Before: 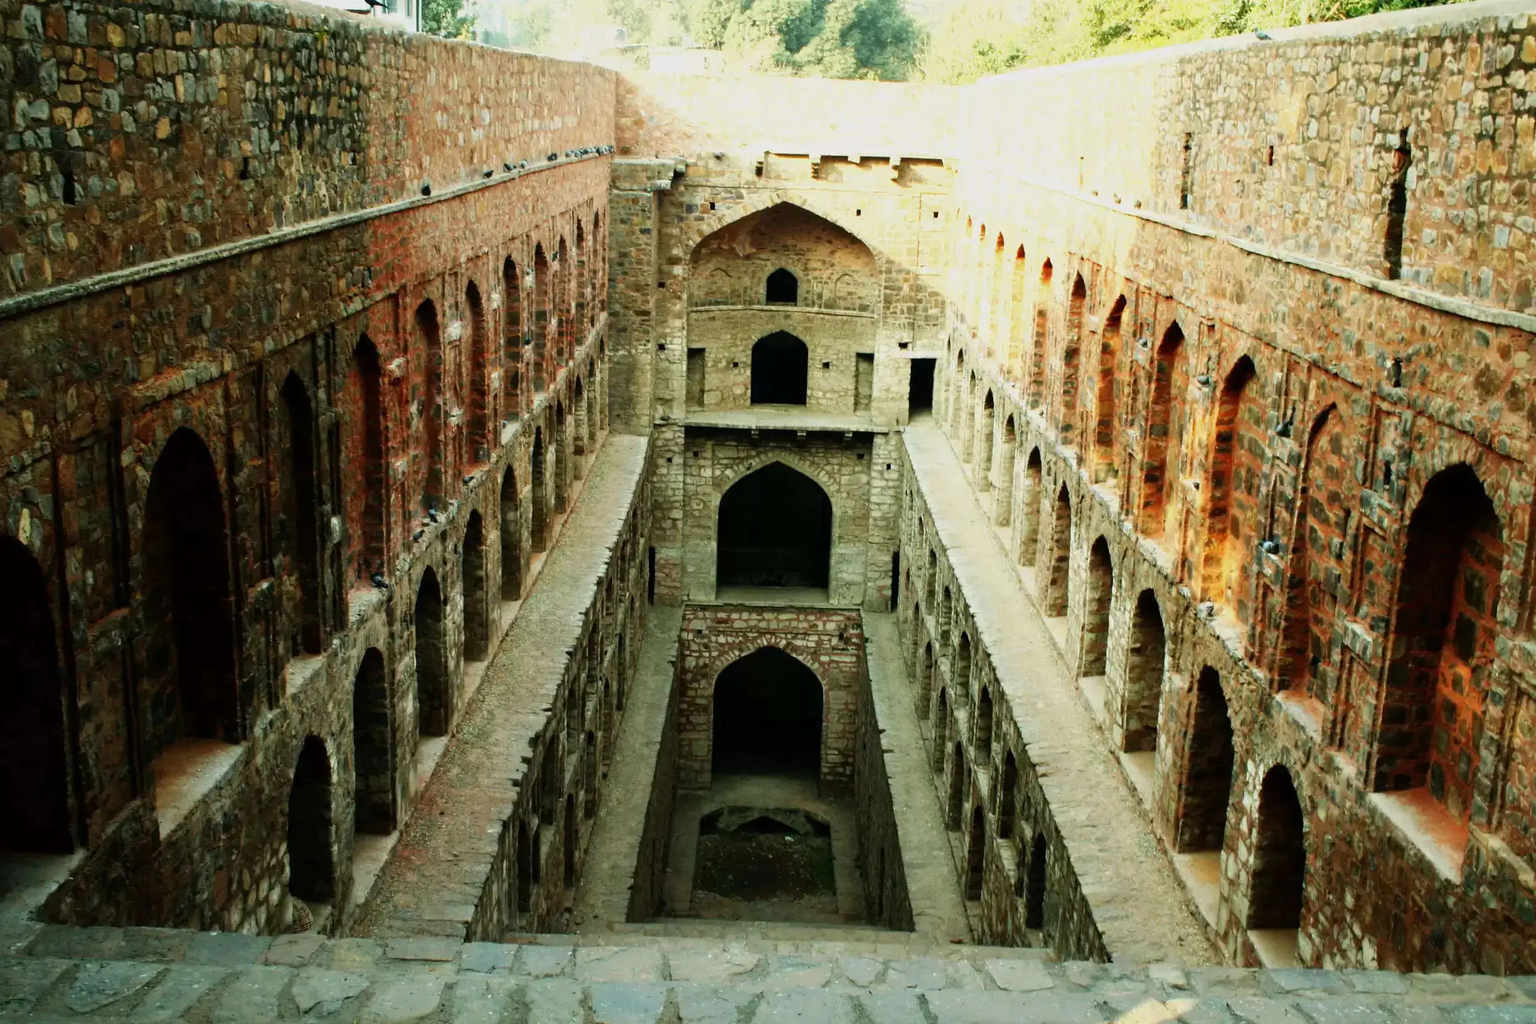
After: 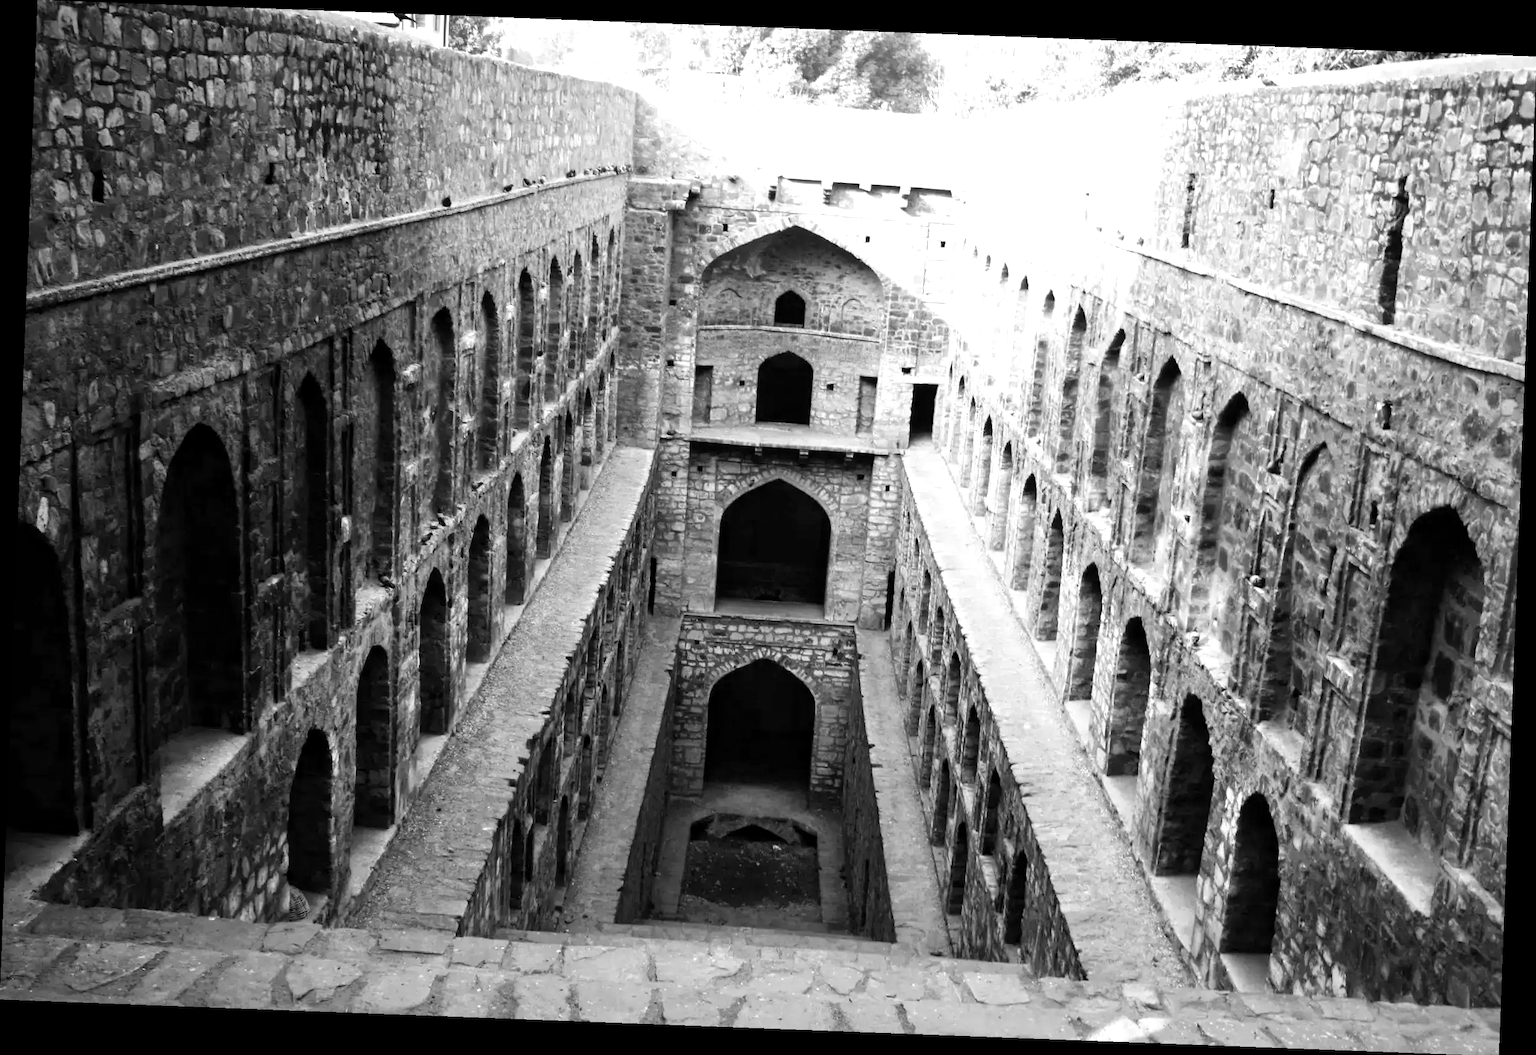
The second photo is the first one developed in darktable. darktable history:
monochrome: on, module defaults
exposure: exposure 0.485 EV, compensate highlight preservation false
local contrast: mode bilateral grid, contrast 28, coarseness 16, detail 115%, midtone range 0.2
rotate and perspective: rotation 2.17°, automatic cropping off
